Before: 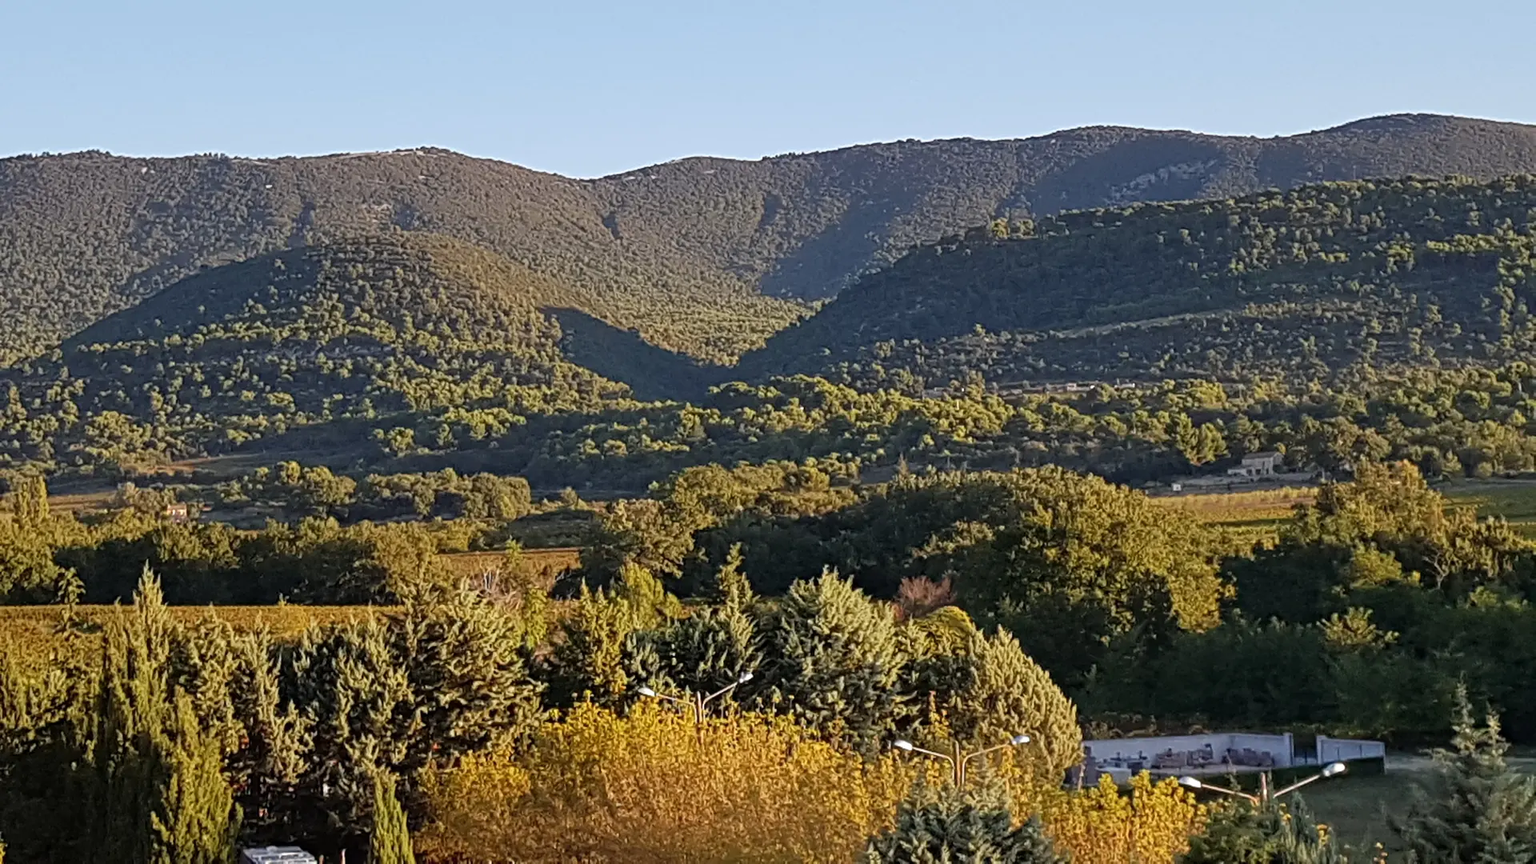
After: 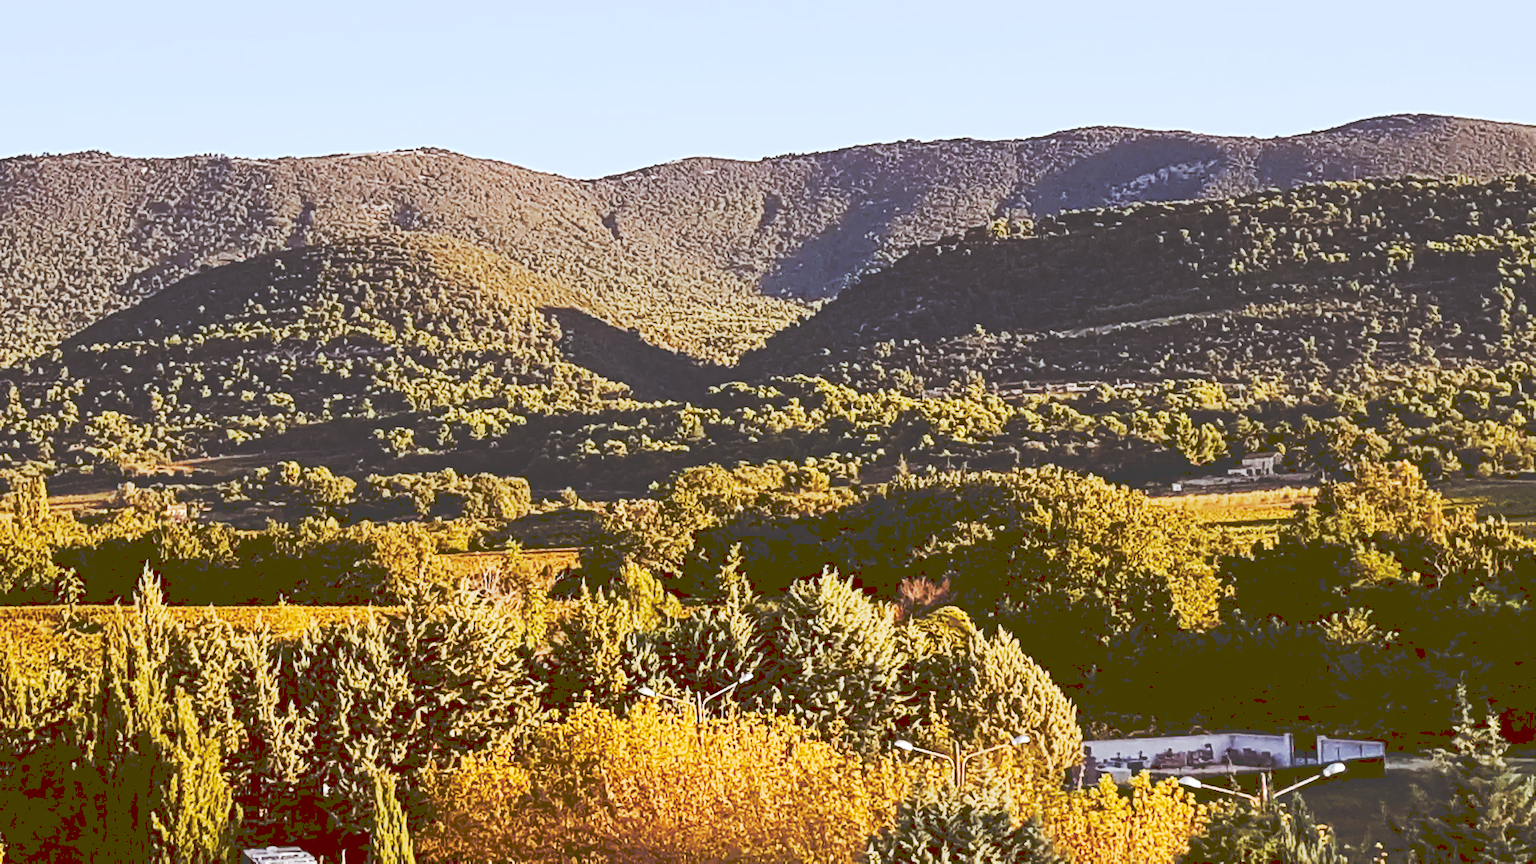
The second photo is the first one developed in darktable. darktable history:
tone curve: curves: ch0 [(0, 0) (0.003, 0.26) (0.011, 0.26) (0.025, 0.26) (0.044, 0.257) (0.069, 0.257) (0.1, 0.257) (0.136, 0.255) (0.177, 0.258) (0.224, 0.272) (0.277, 0.294) (0.335, 0.346) (0.399, 0.422) (0.468, 0.536) (0.543, 0.657) (0.623, 0.757) (0.709, 0.823) (0.801, 0.872) (0.898, 0.92) (1, 1)], preserve colors none
contrast brightness saturation: contrast 0.24, brightness 0.09
color balance: lift [1, 1.011, 0.999, 0.989], gamma [1.109, 1.045, 1.039, 0.955], gain [0.917, 0.936, 0.952, 1.064], contrast 2.32%, contrast fulcrum 19%, output saturation 101%
